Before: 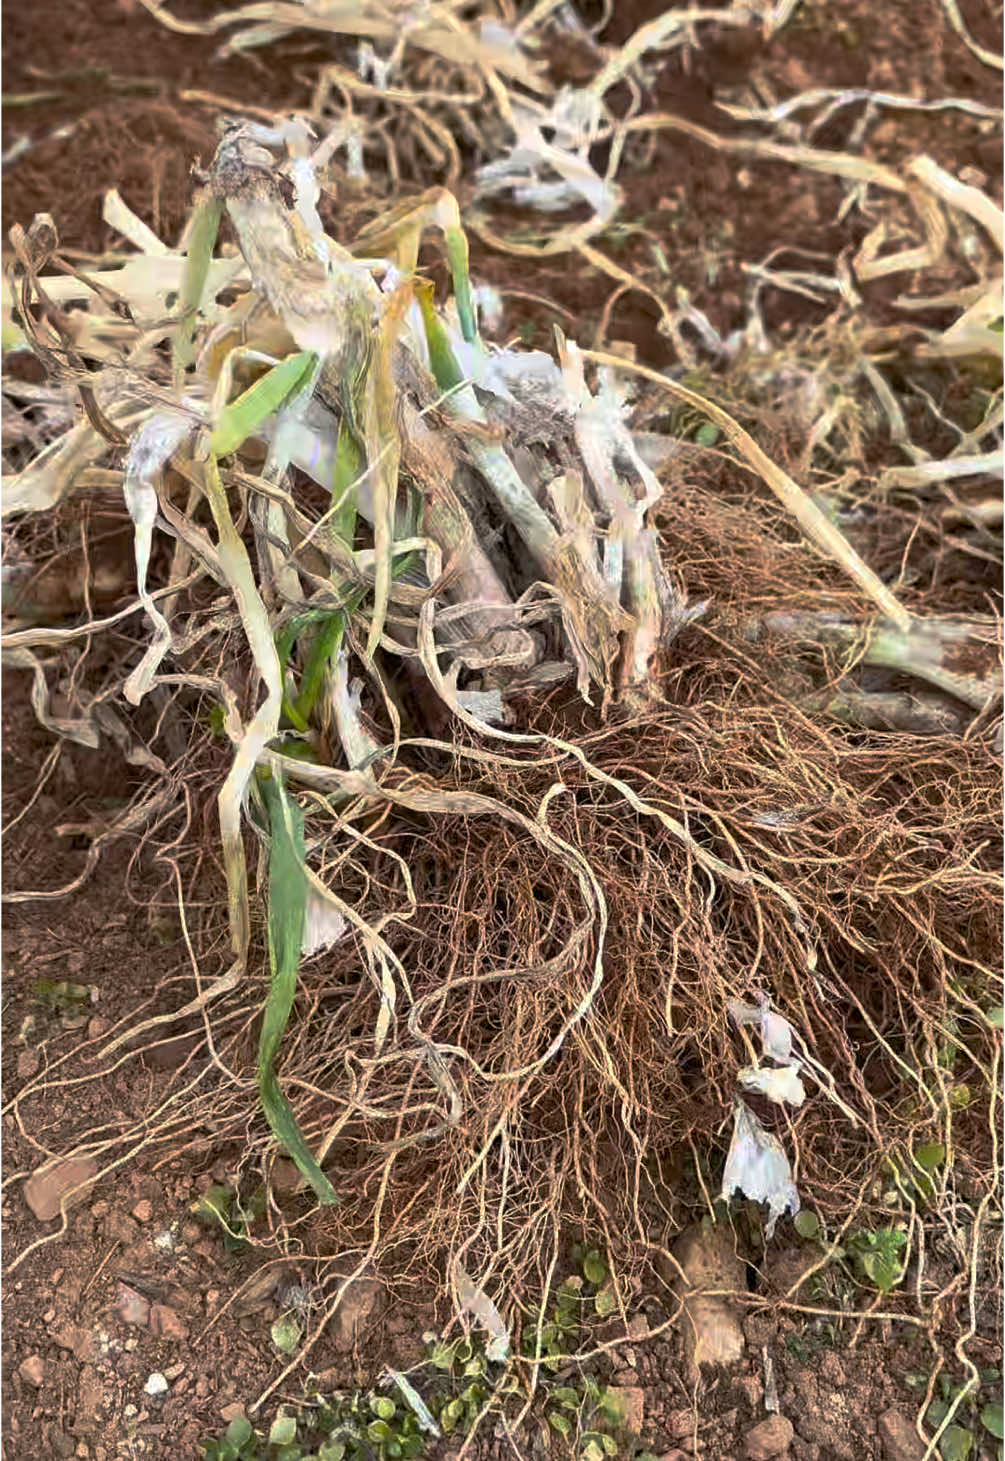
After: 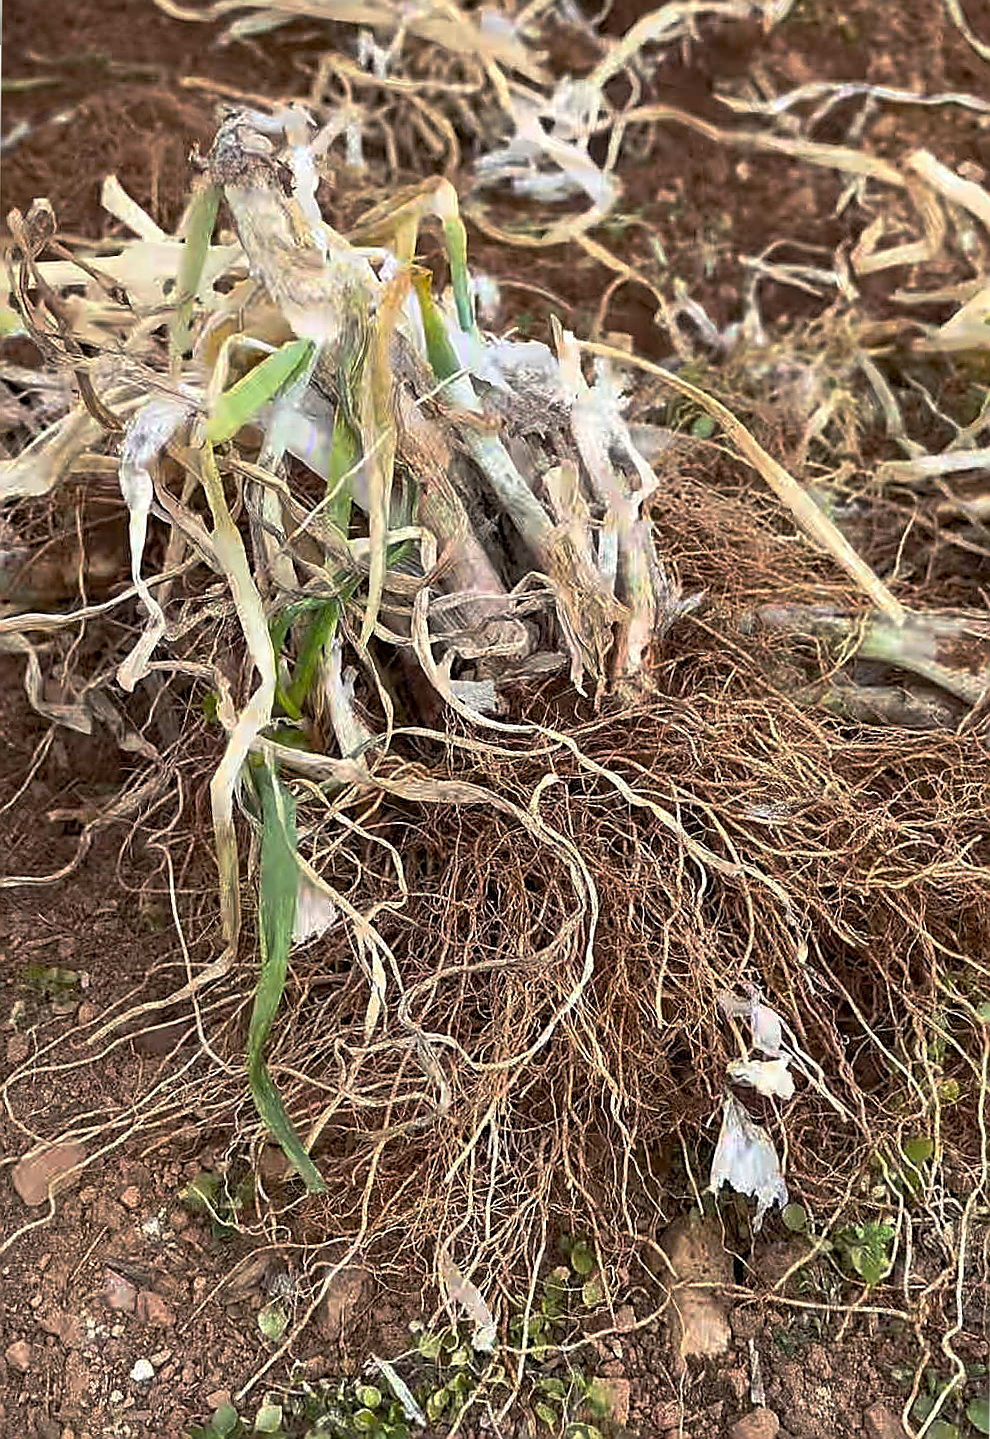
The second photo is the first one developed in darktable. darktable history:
sharpen: radius 1.405, amount 1.253, threshold 0.747
crop and rotate: angle -0.596°
exposure: black level correction 0.001, compensate exposure bias true, compensate highlight preservation false
